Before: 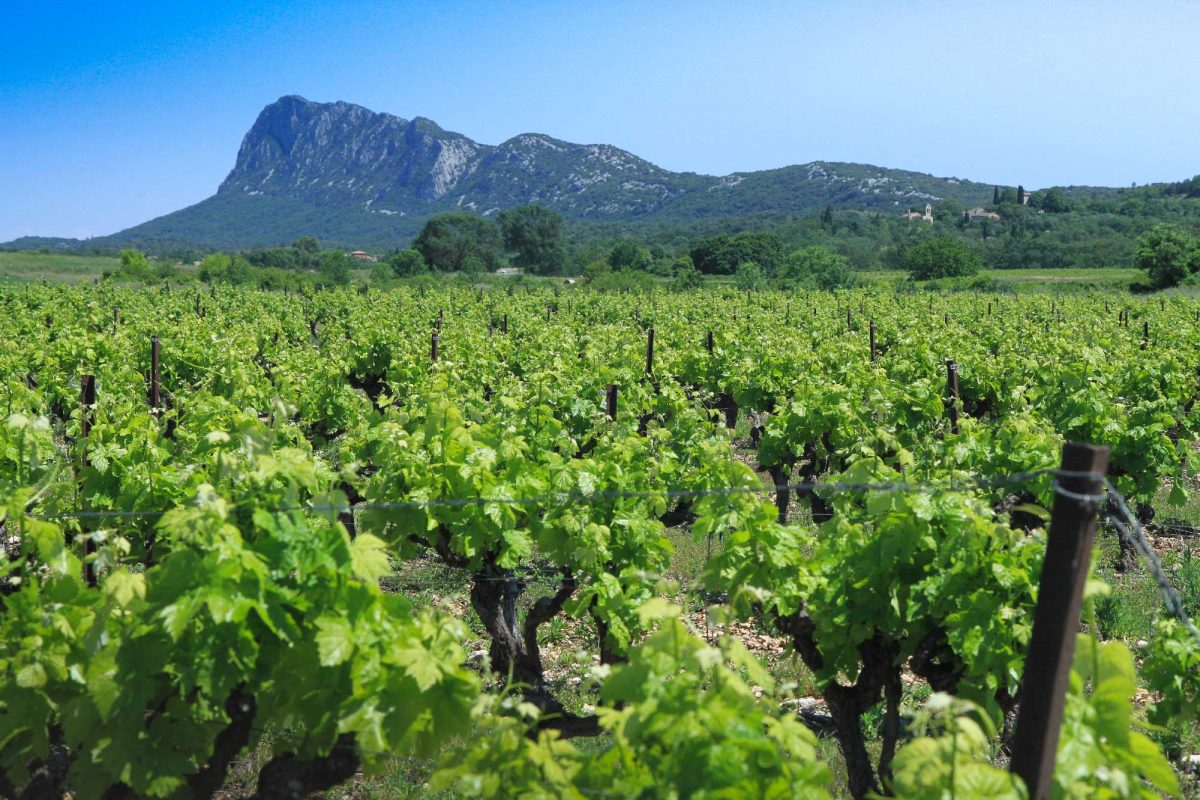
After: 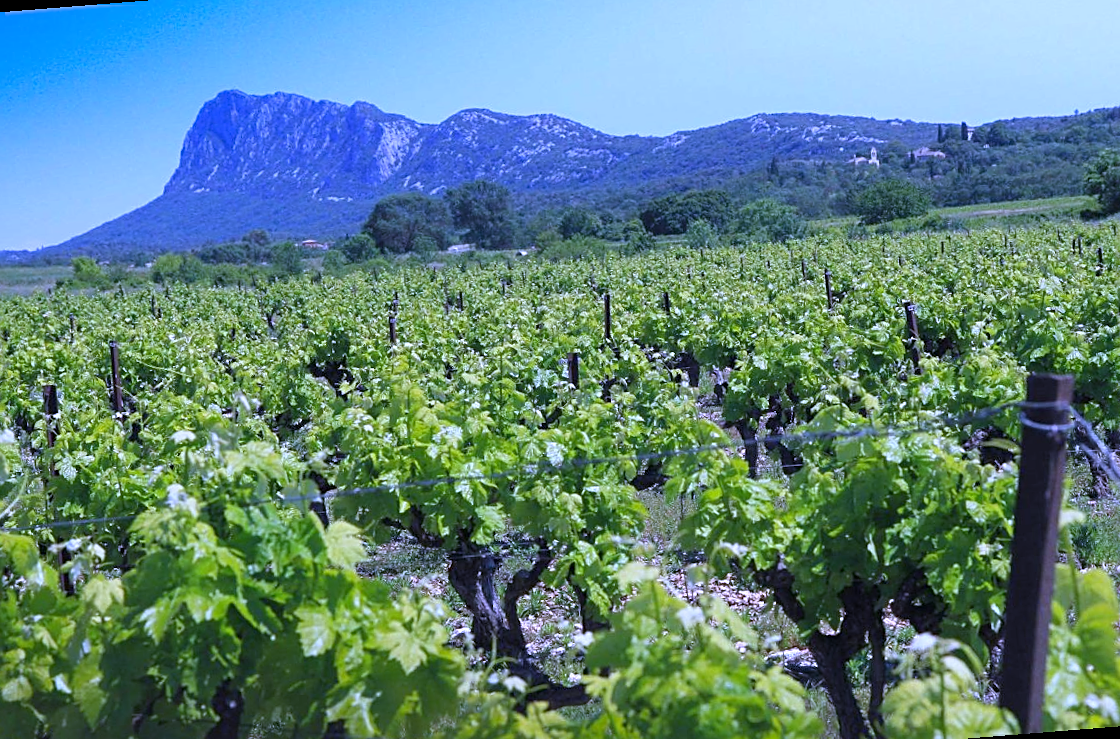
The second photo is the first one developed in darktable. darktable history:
sharpen: on, module defaults
white balance: red 0.98, blue 1.61
rotate and perspective: rotation -4.57°, crop left 0.054, crop right 0.944, crop top 0.087, crop bottom 0.914
